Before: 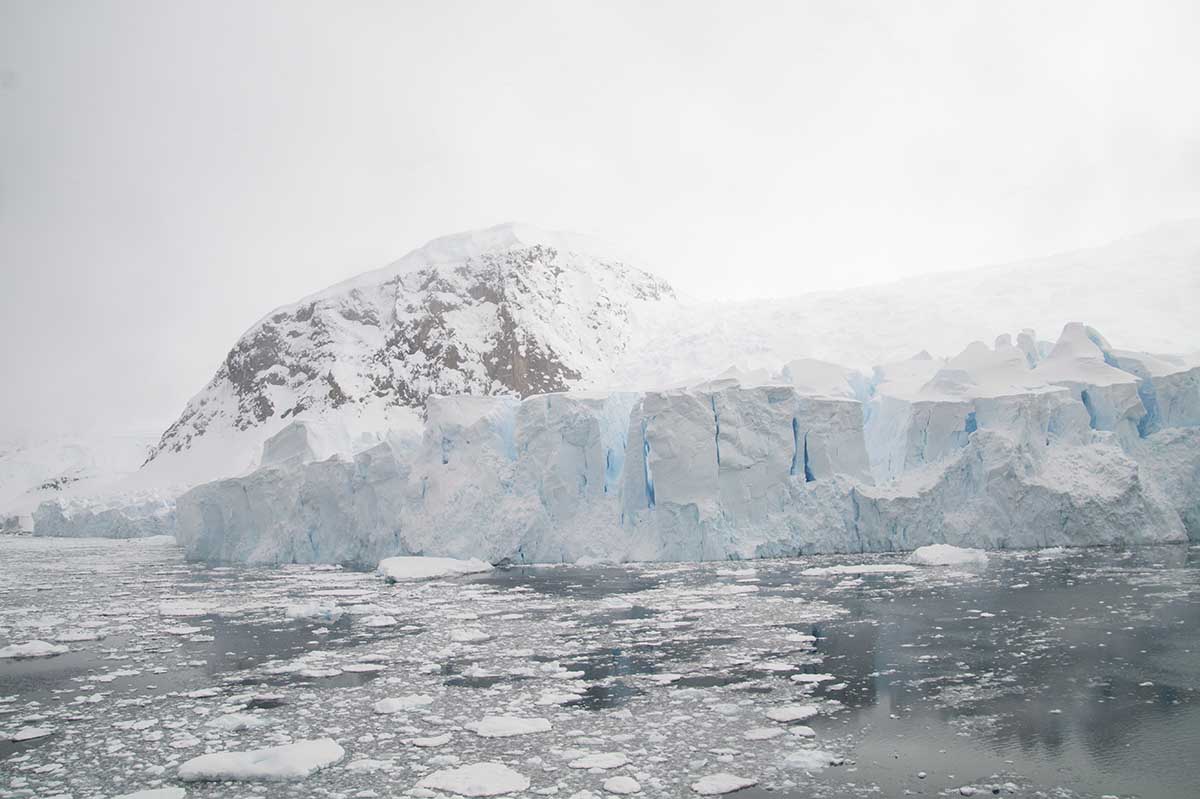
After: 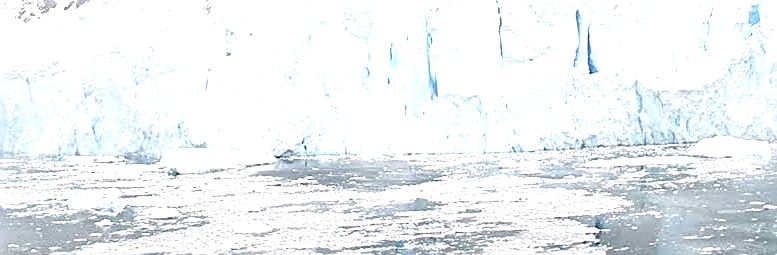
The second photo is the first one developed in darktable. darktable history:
exposure: exposure 1.502 EV, compensate highlight preservation false
sharpen: on, module defaults
crop: left 18.101%, top 51.113%, right 17.081%, bottom 16.87%
